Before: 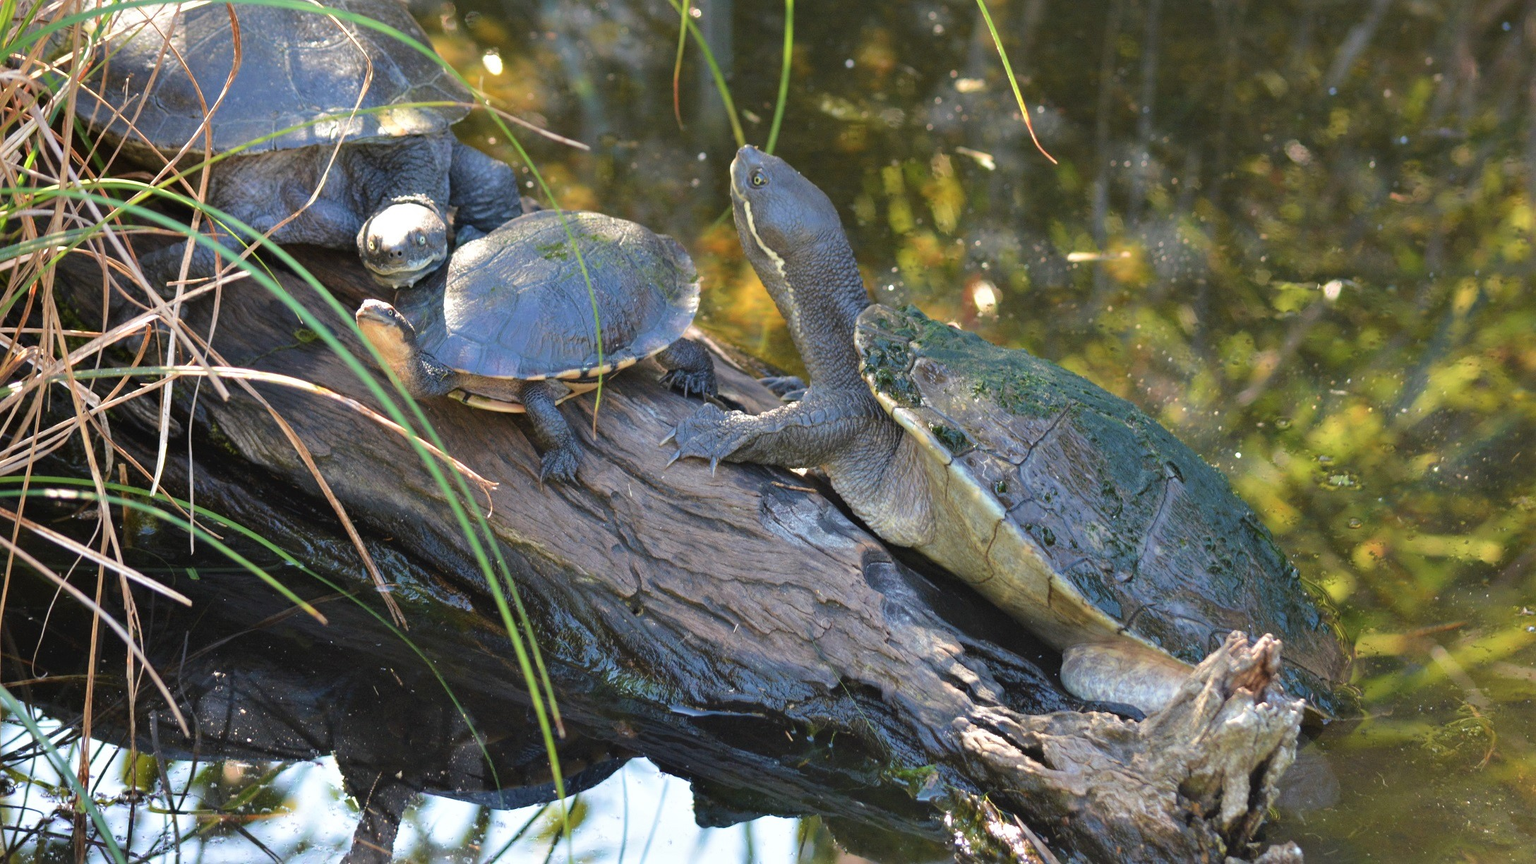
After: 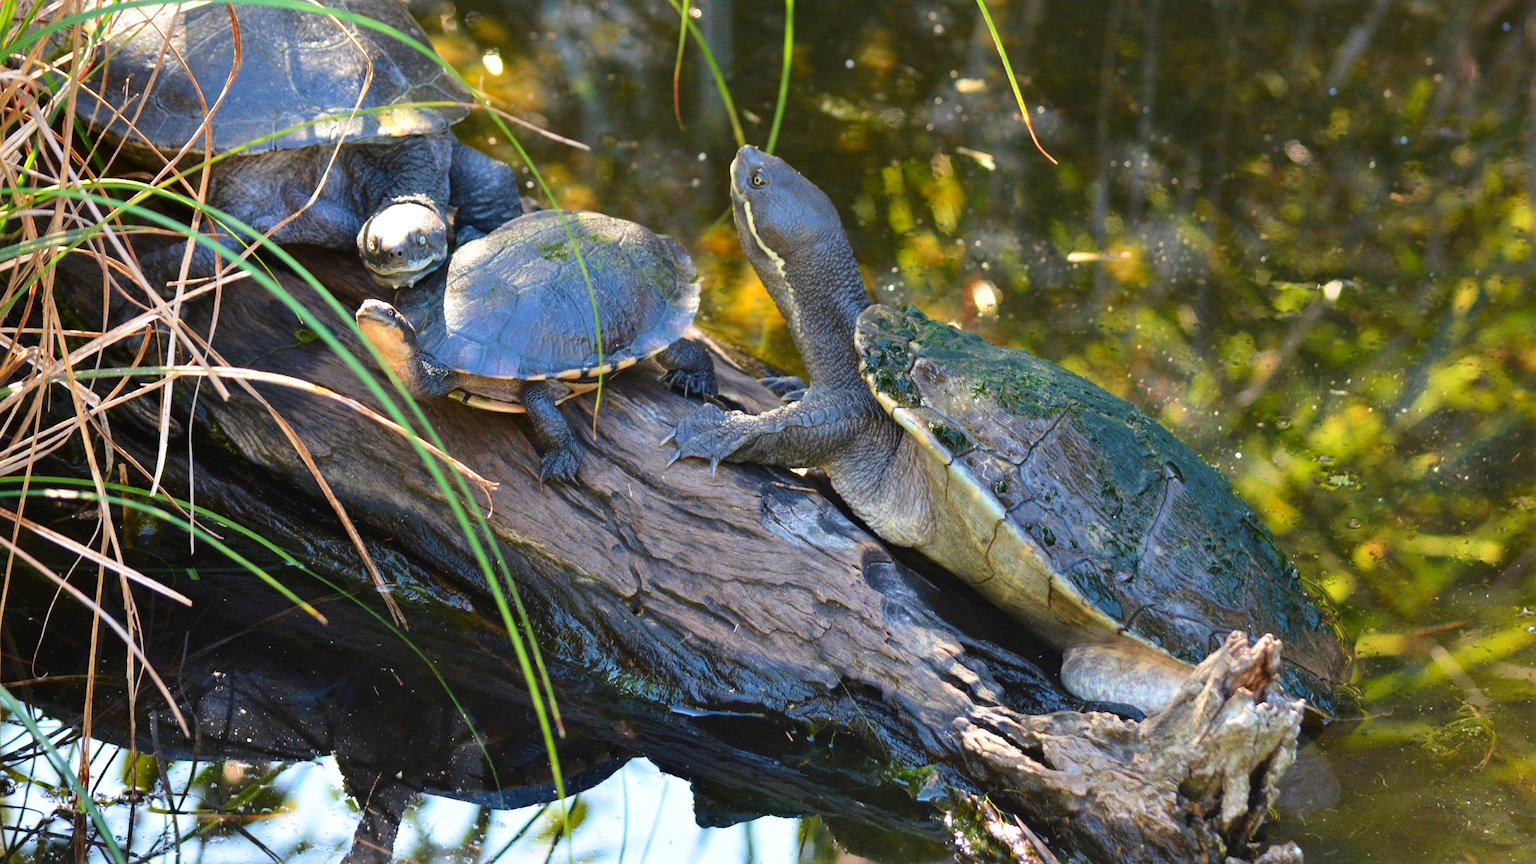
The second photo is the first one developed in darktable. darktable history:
contrast brightness saturation: contrast 0.177, saturation 0.295
